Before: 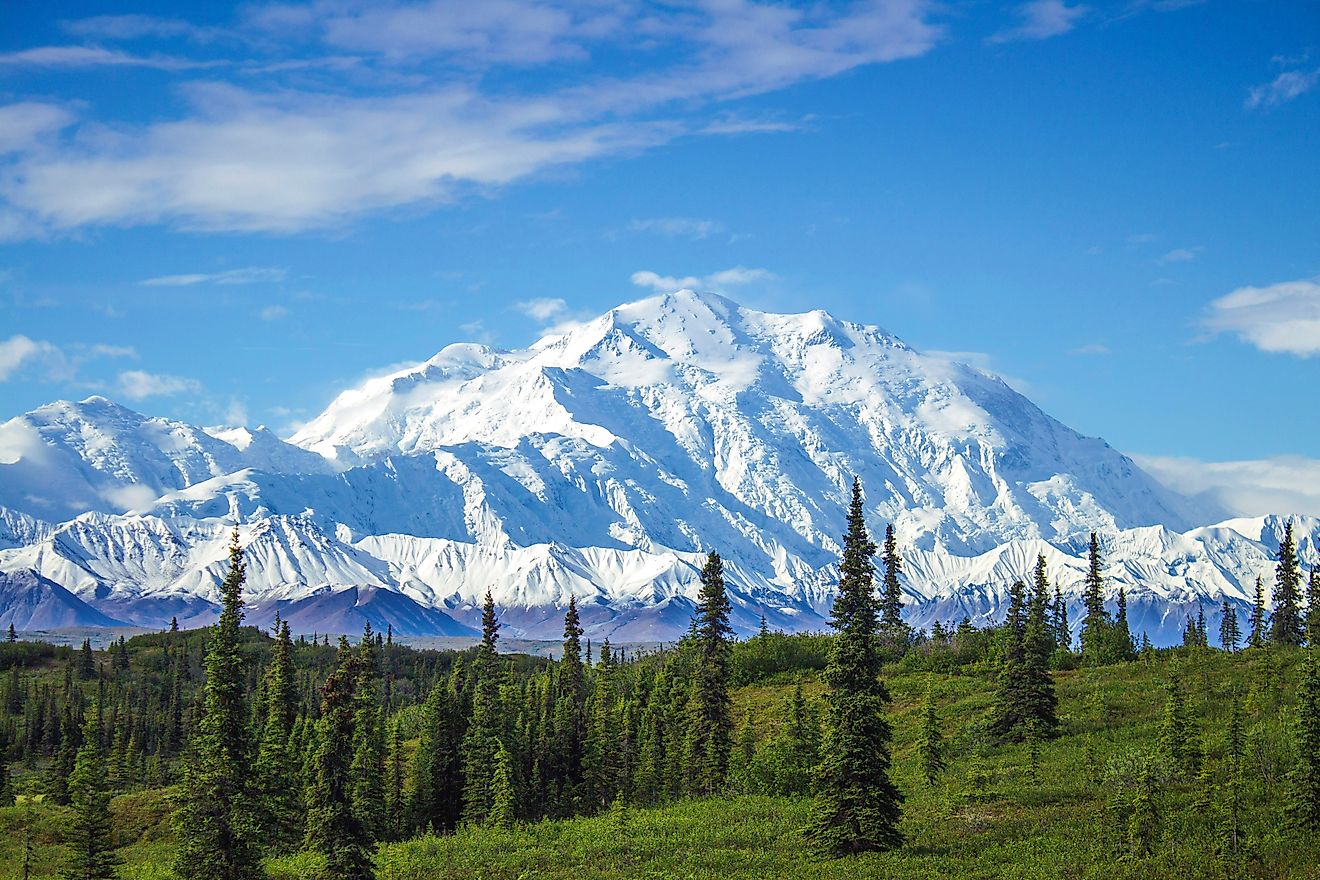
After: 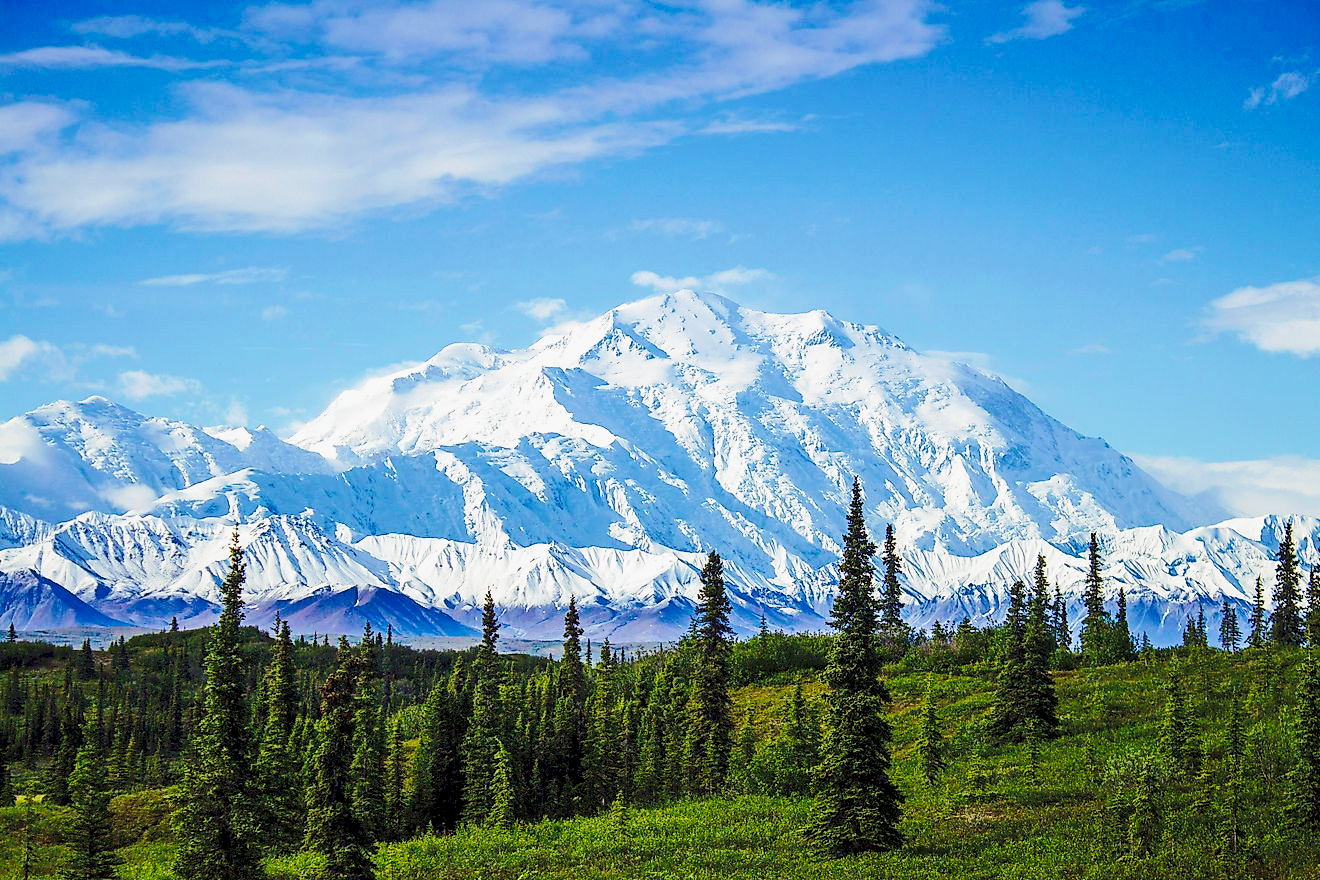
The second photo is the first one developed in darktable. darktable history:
velvia: on, module defaults
filmic rgb: middle gray luminance 8.61%, black relative exposure -6.32 EV, white relative exposure 2.71 EV, threshold 5.95 EV, target black luminance 0%, hardness 4.78, latitude 74.22%, contrast 1.336, shadows ↔ highlights balance 9.67%, preserve chrominance no, color science v5 (2021), contrast in shadows safe, contrast in highlights safe, enable highlight reconstruction true
tone curve: curves: ch0 [(0, 0) (0.003, 0.1) (0.011, 0.101) (0.025, 0.11) (0.044, 0.126) (0.069, 0.14) (0.1, 0.158) (0.136, 0.18) (0.177, 0.206) (0.224, 0.243) (0.277, 0.293) (0.335, 0.36) (0.399, 0.446) (0.468, 0.537) (0.543, 0.618) (0.623, 0.694) (0.709, 0.763) (0.801, 0.836) (0.898, 0.908) (1, 1)], preserve colors none
